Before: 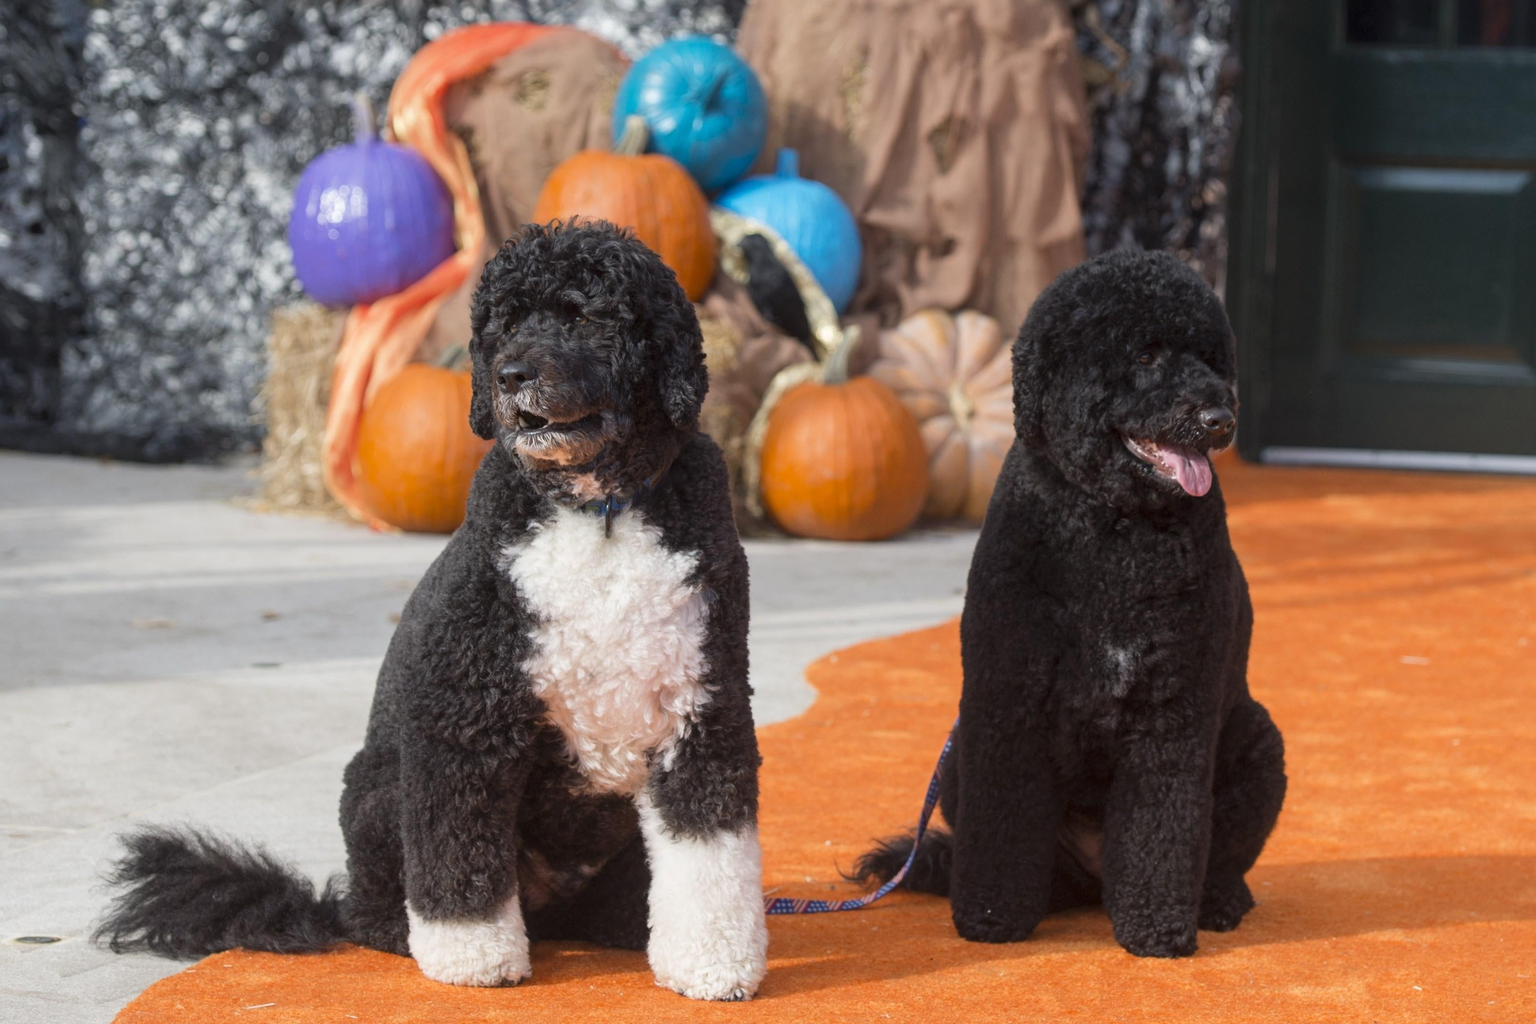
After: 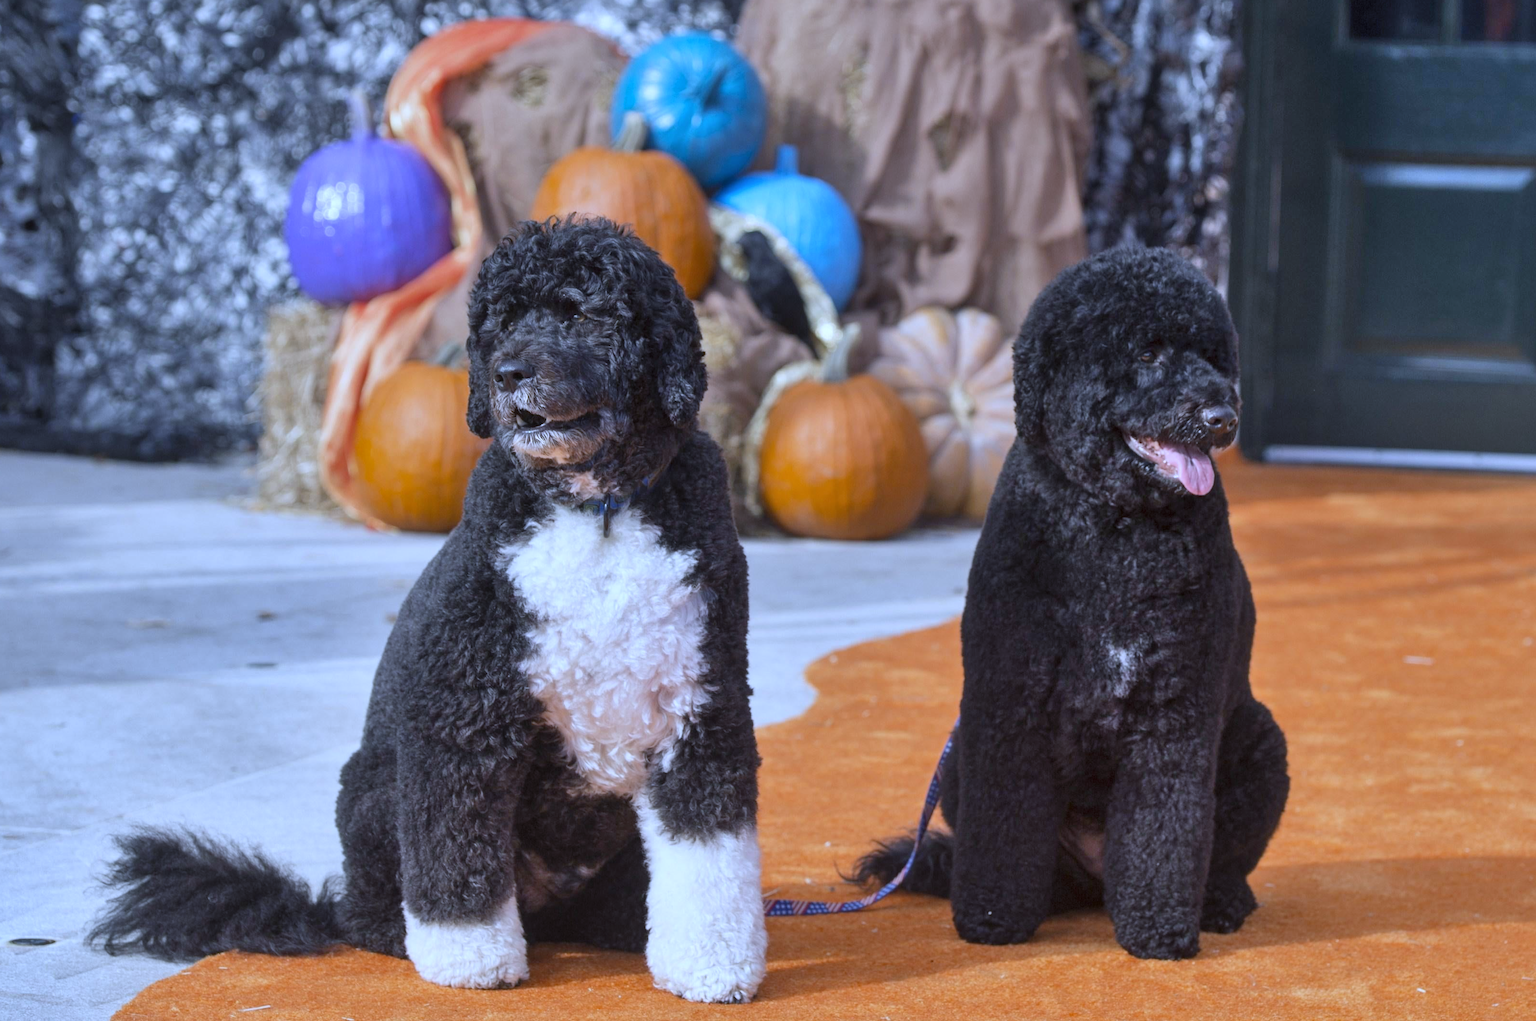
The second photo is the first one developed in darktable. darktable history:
crop: left 0.434%, top 0.485%, right 0.244%, bottom 0.386%
white balance: red 0.871, blue 1.249
shadows and highlights: white point adjustment 1, soften with gaussian
